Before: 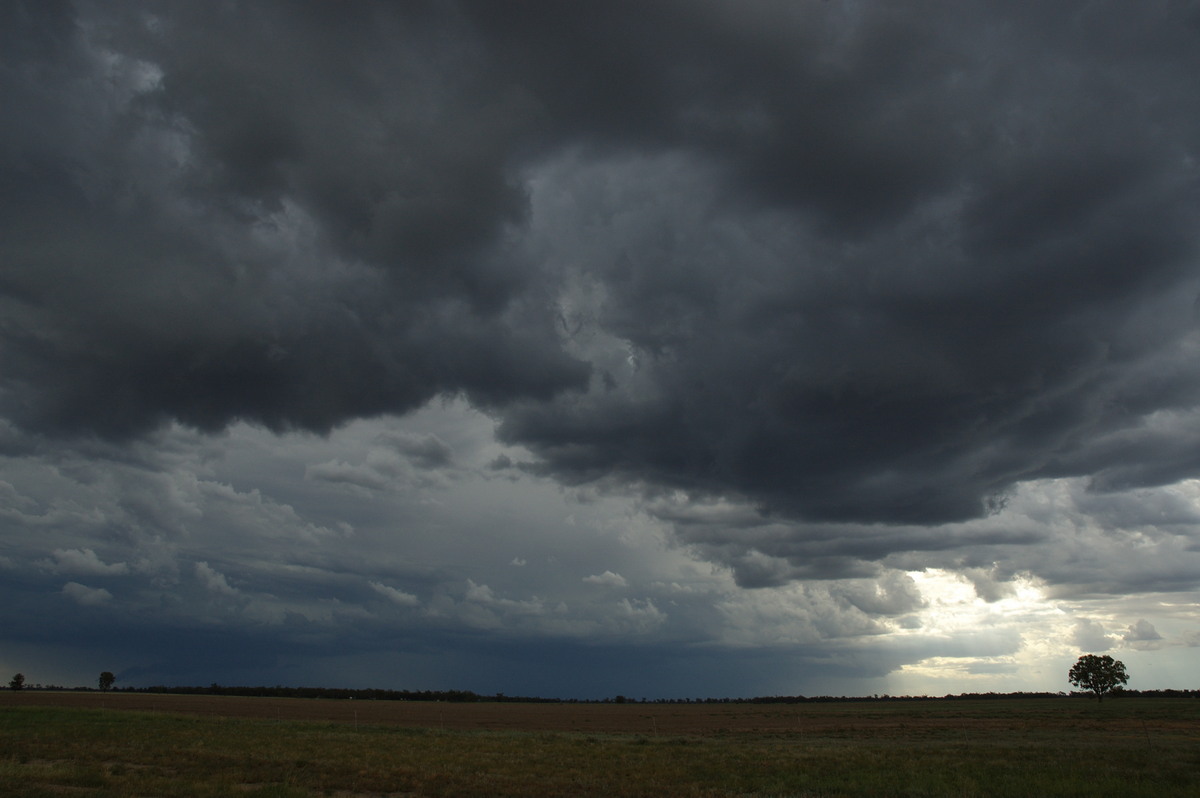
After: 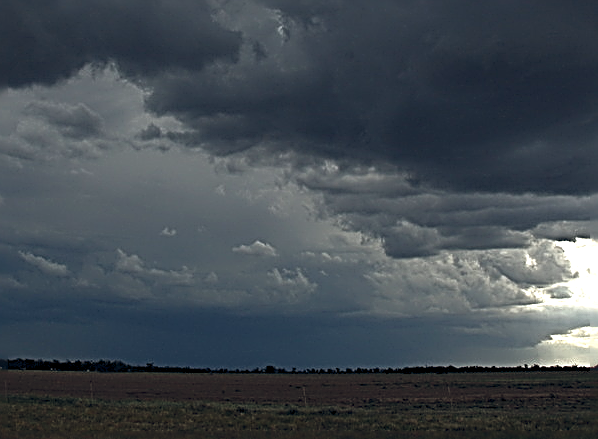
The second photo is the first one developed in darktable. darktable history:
sharpen: radius 3.166, amount 1.746
crop: left 29.239%, top 41.361%, right 20.891%, bottom 3.51%
color balance rgb: global offset › chroma 0.099%, global offset › hue 253.64°, perceptual saturation grading › global saturation 0.801%
exposure: compensate highlight preservation false
color correction: highlights b* 0.004, saturation 0.976
tone equalizer: -8 EV 0.001 EV, -7 EV -0.002 EV, -6 EV 0.002 EV, -5 EV -0.046 EV, -4 EV -0.141 EV, -3 EV -0.169 EV, -2 EV 0.264 EV, -1 EV 0.717 EV, +0 EV 0.485 EV, edges refinement/feathering 500, mask exposure compensation -1.57 EV, preserve details no
